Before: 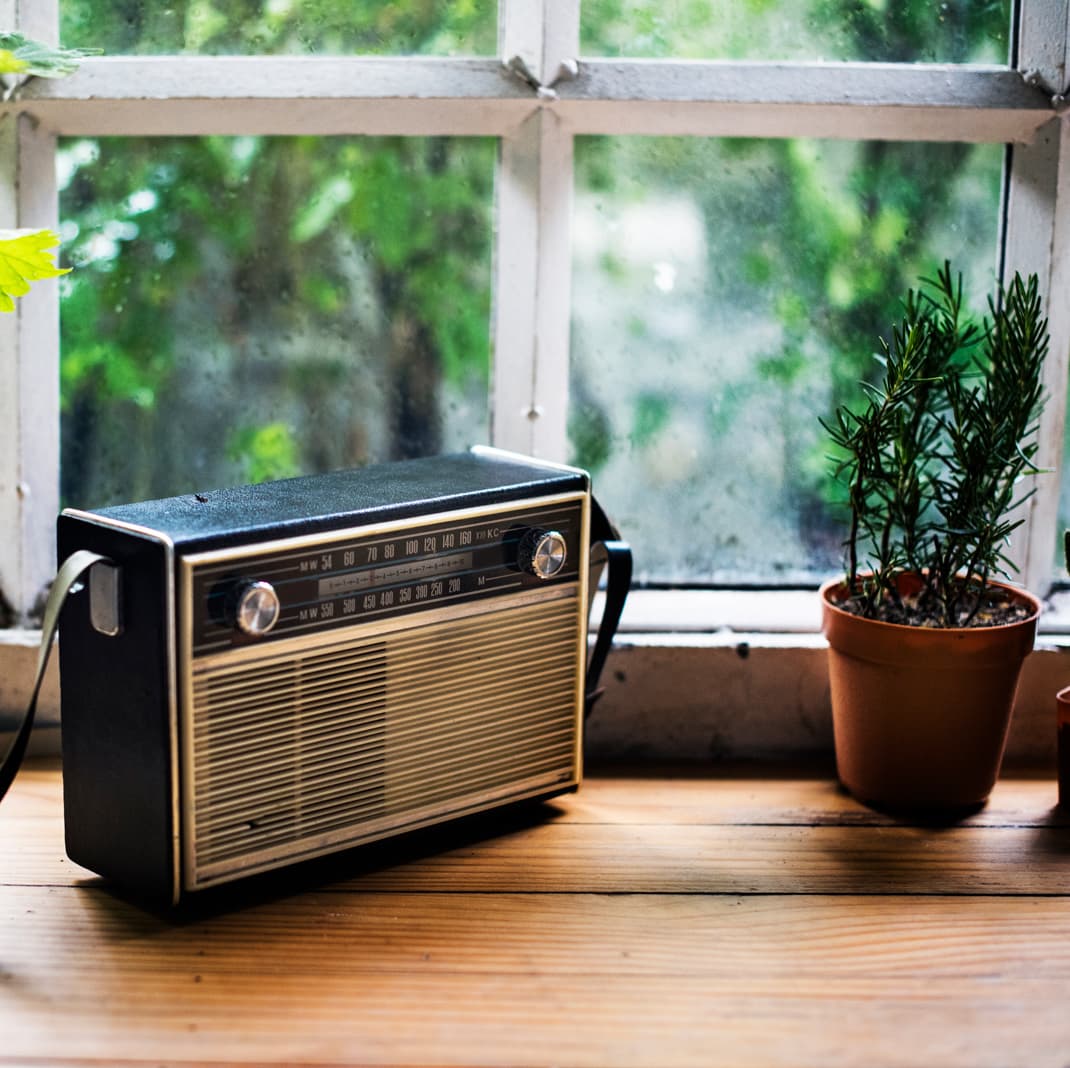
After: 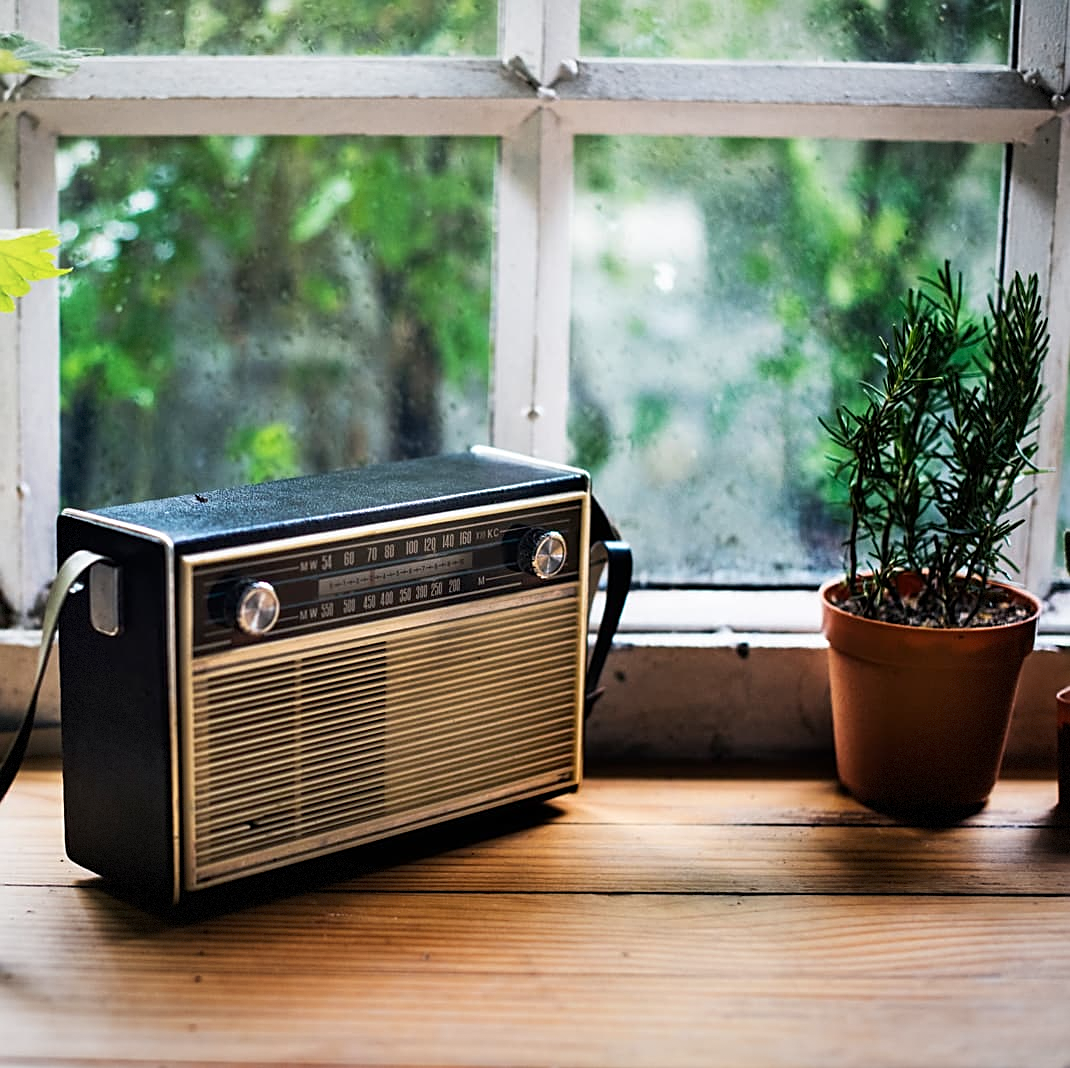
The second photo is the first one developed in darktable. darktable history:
vignetting: fall-off start 85%, fall-off radius 80%, brightness -0.182, saturation -0.3, width/height ratio 1.219, dithering 8-bit output, unbound false
sharpen: on, module defaults
